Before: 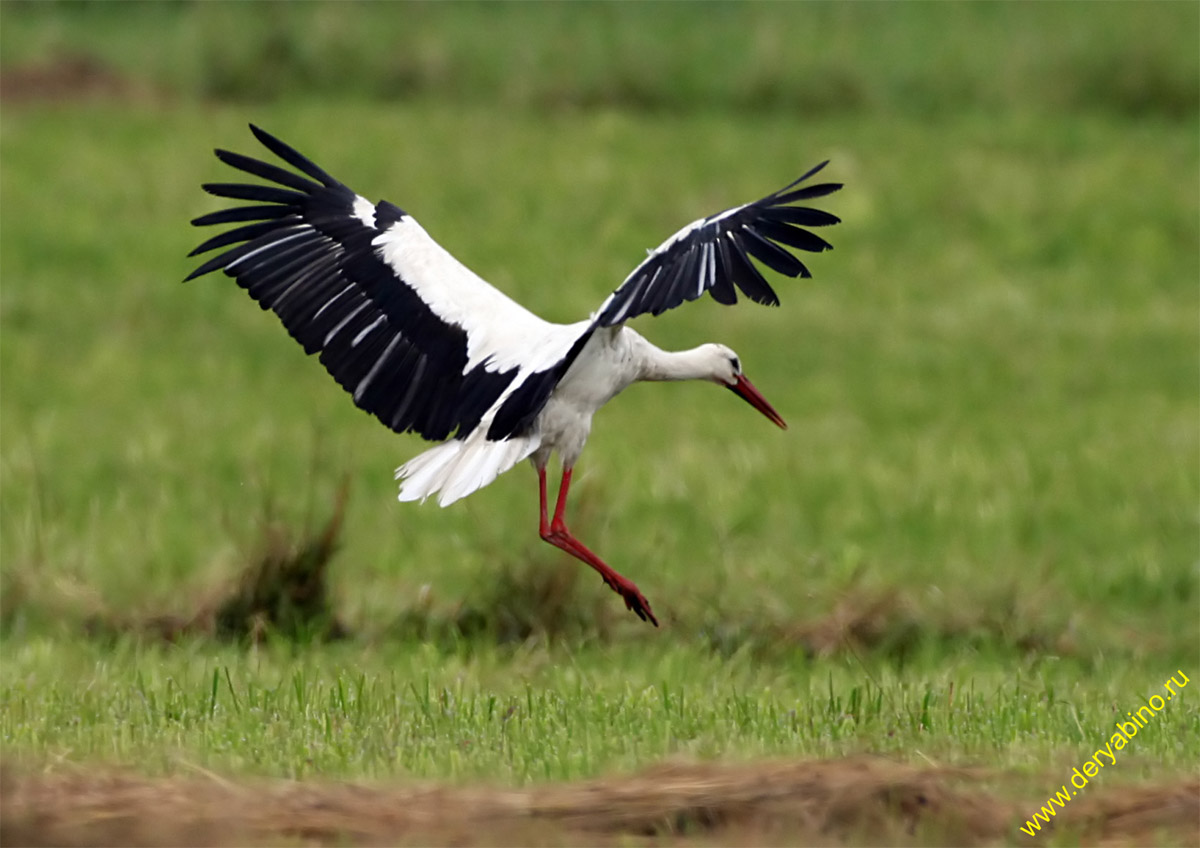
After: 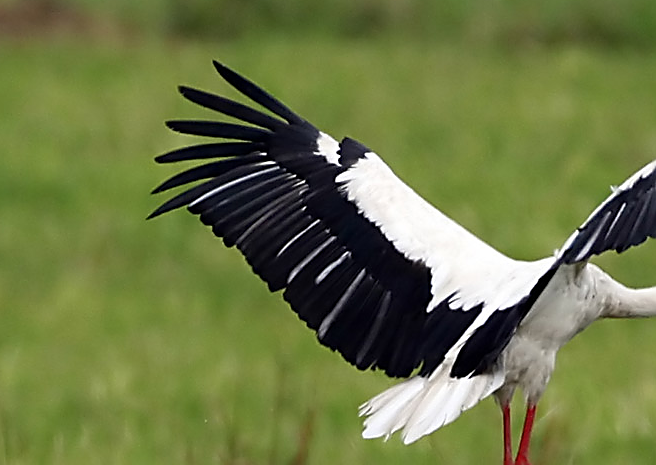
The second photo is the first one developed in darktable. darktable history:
sharpen: radius 1.4, amount 1.25, threshold 0.7
crop and rotate: left 3.047%, top 7.509%, right 42.236%, bottom 37.598%
